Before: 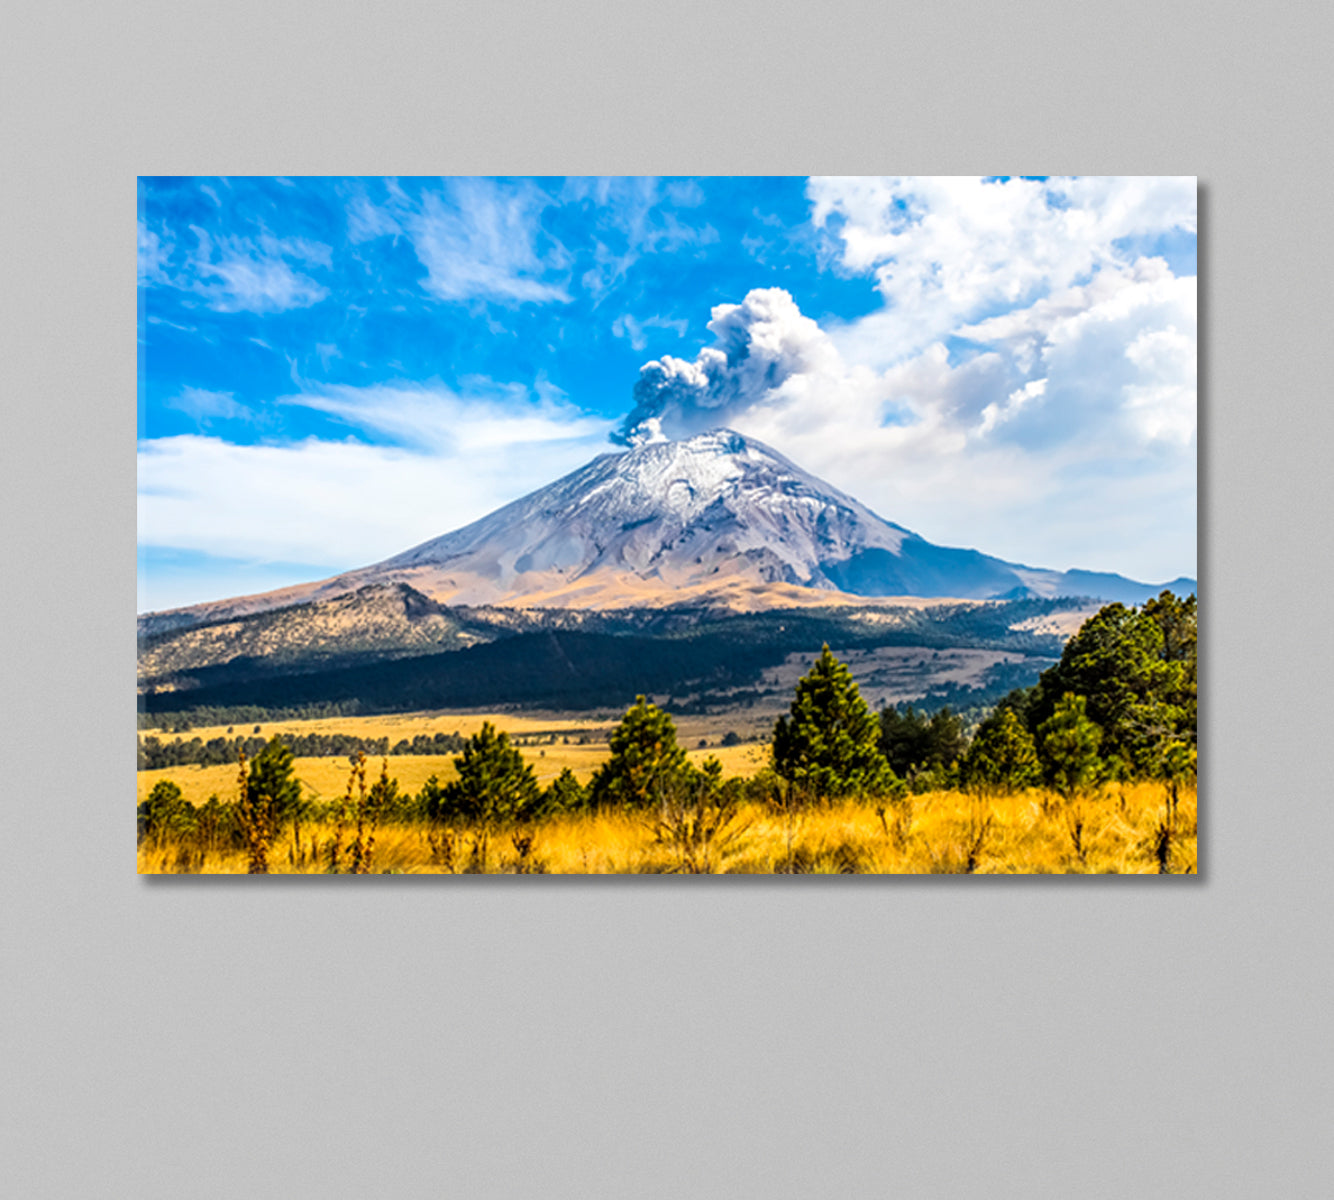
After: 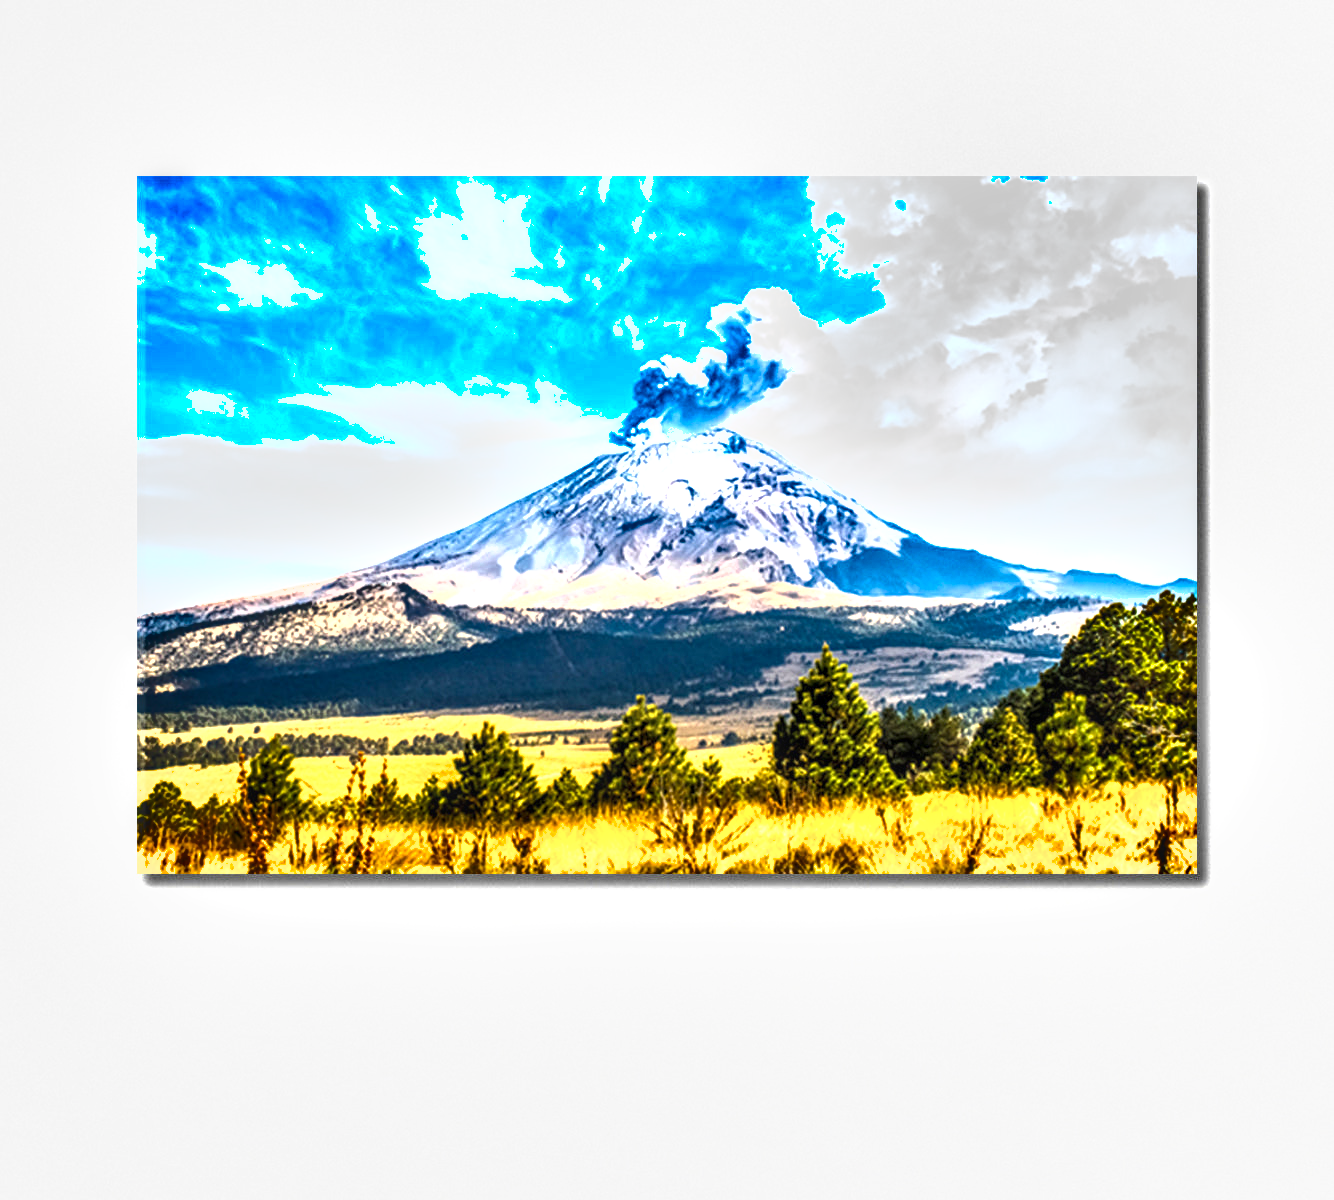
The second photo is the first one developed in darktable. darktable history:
shadows and highlights: soften with gaussian
contrast brightness saturation: contrast 0.01, saturation -0.05
exposure: black level correction 0, exposure 1.3 EV, compensate exposure bias true, compensate highlight preservation false
local contrast: on, module defaults
